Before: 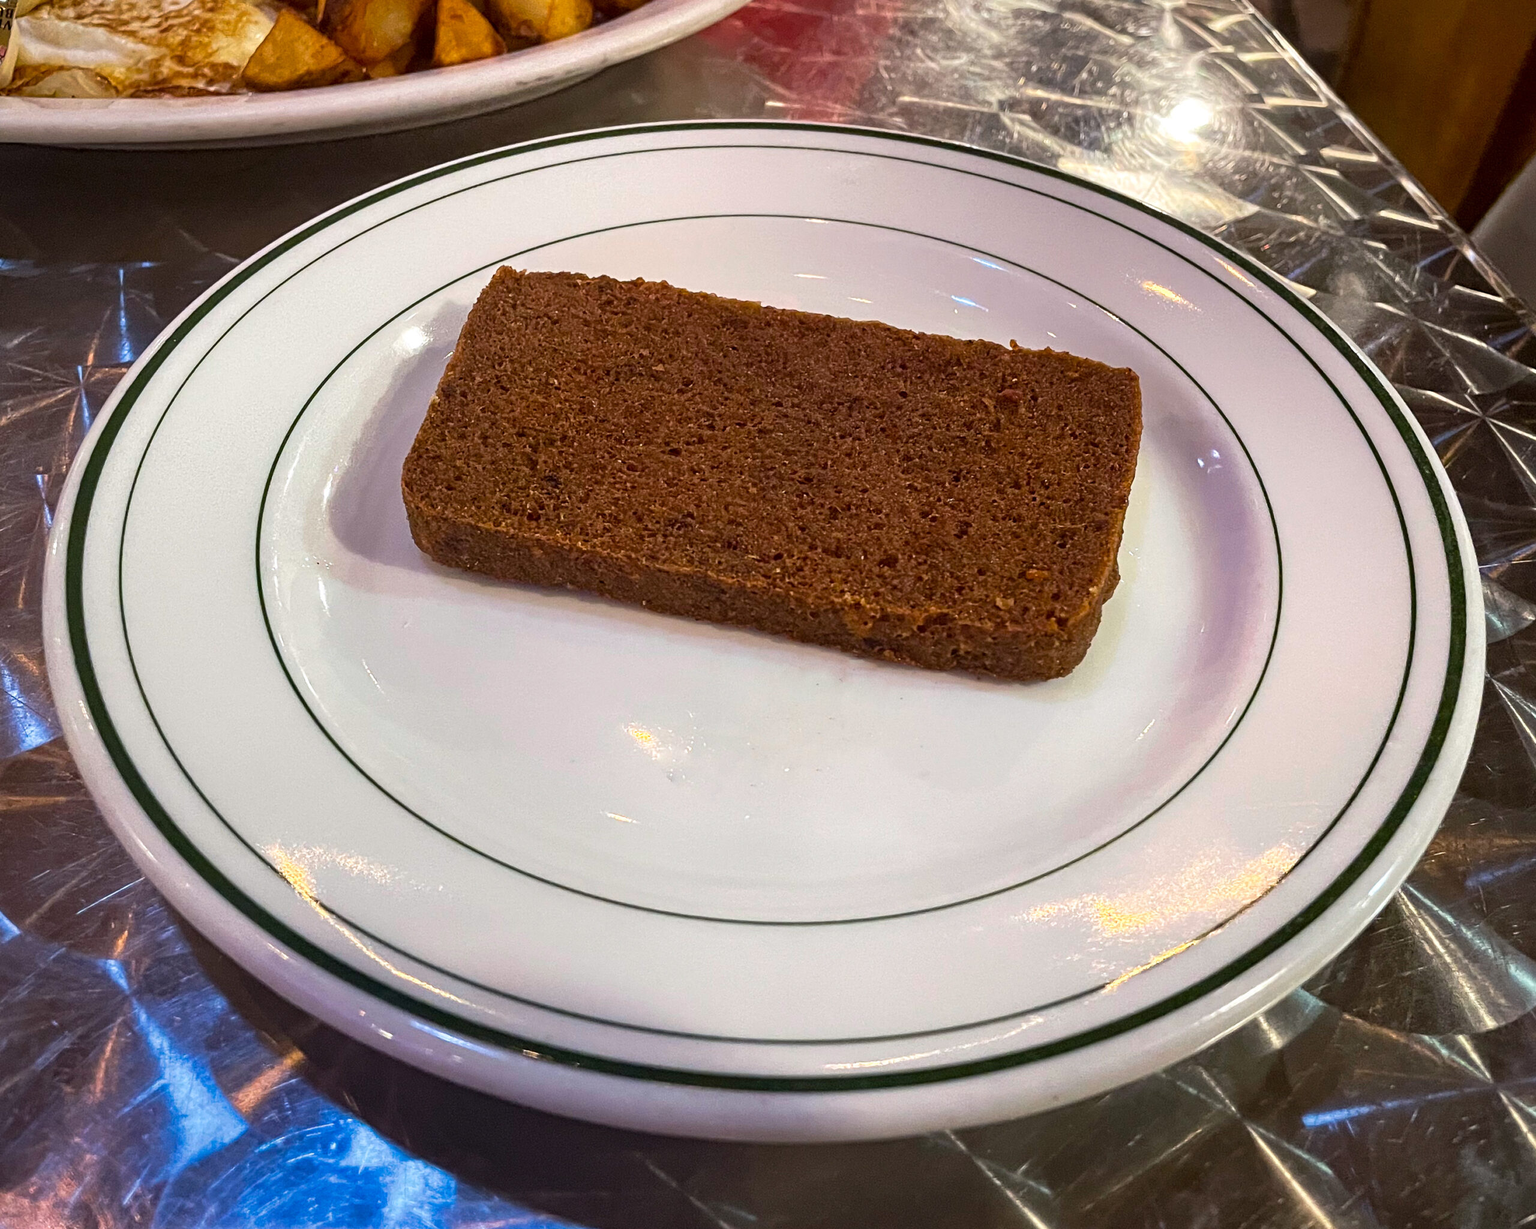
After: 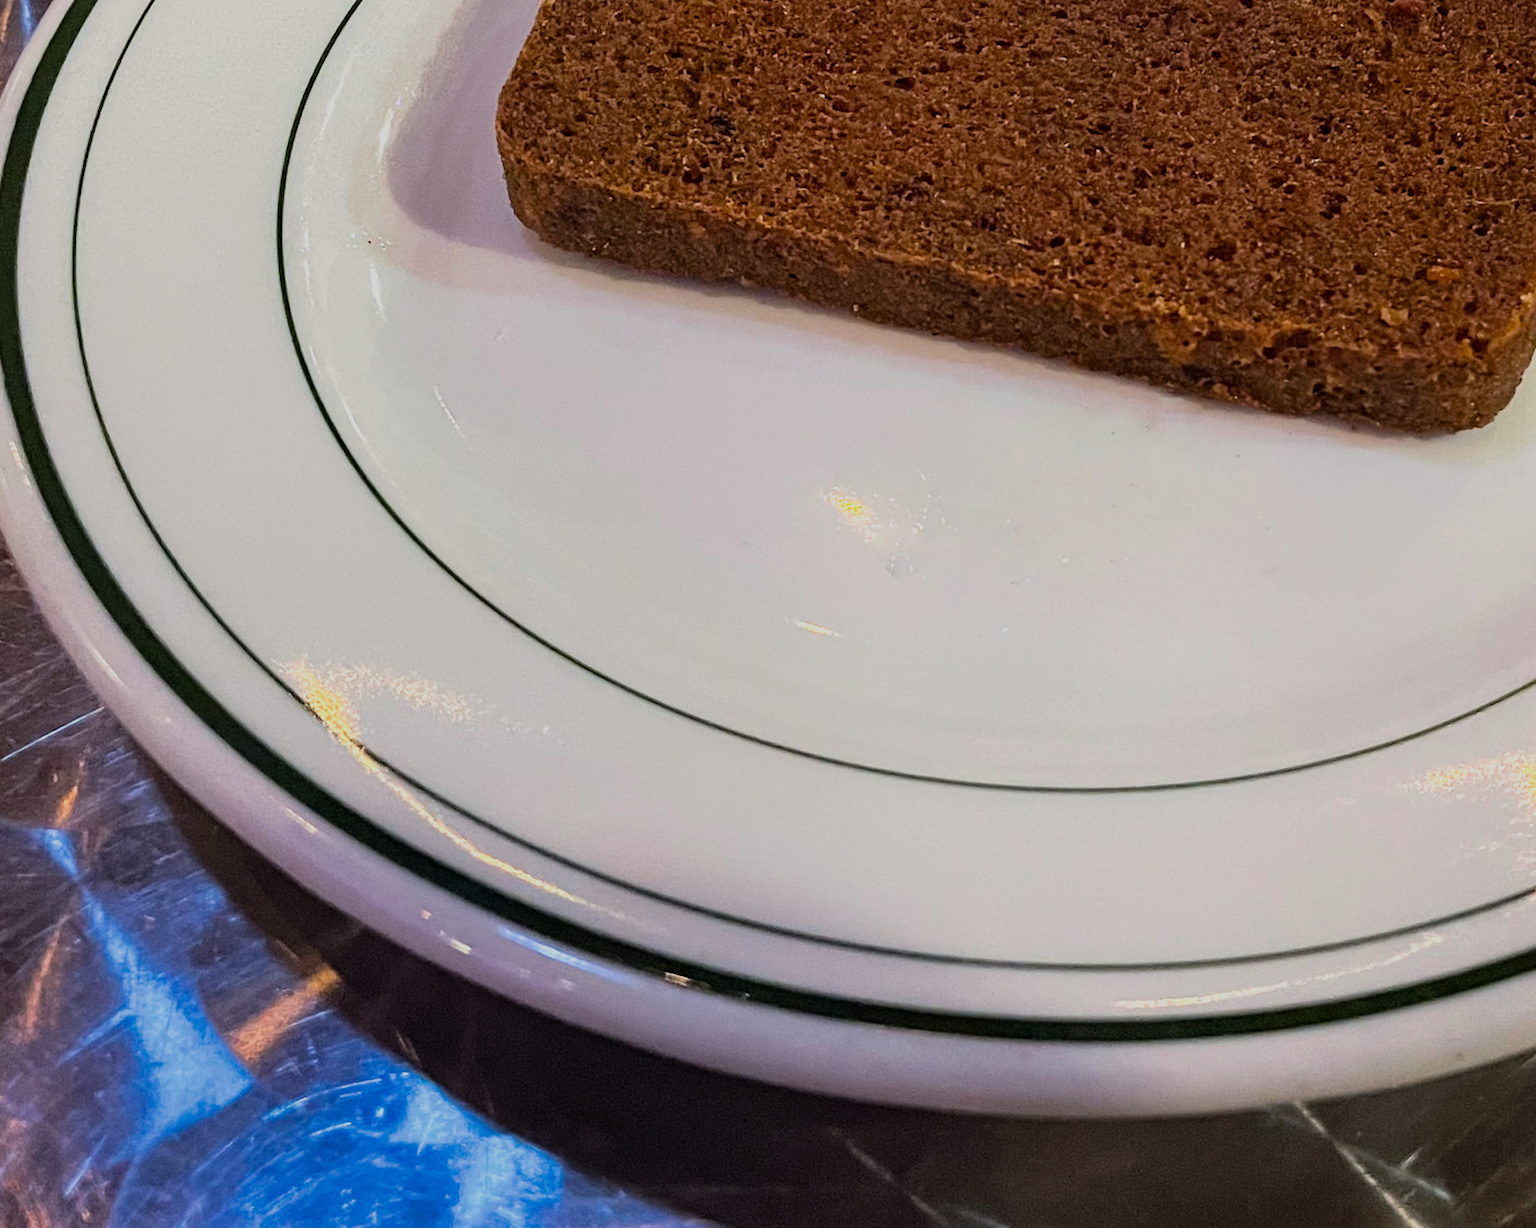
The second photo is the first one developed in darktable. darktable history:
crop and rotate: angle -0.82°, left 3.85%, top 31.828%, right 27.992%
filmic rgb: black relative exposure -7.65 EV, white relative exposure 4.56 EV, hardness 3.61, color science v6 (2022)
